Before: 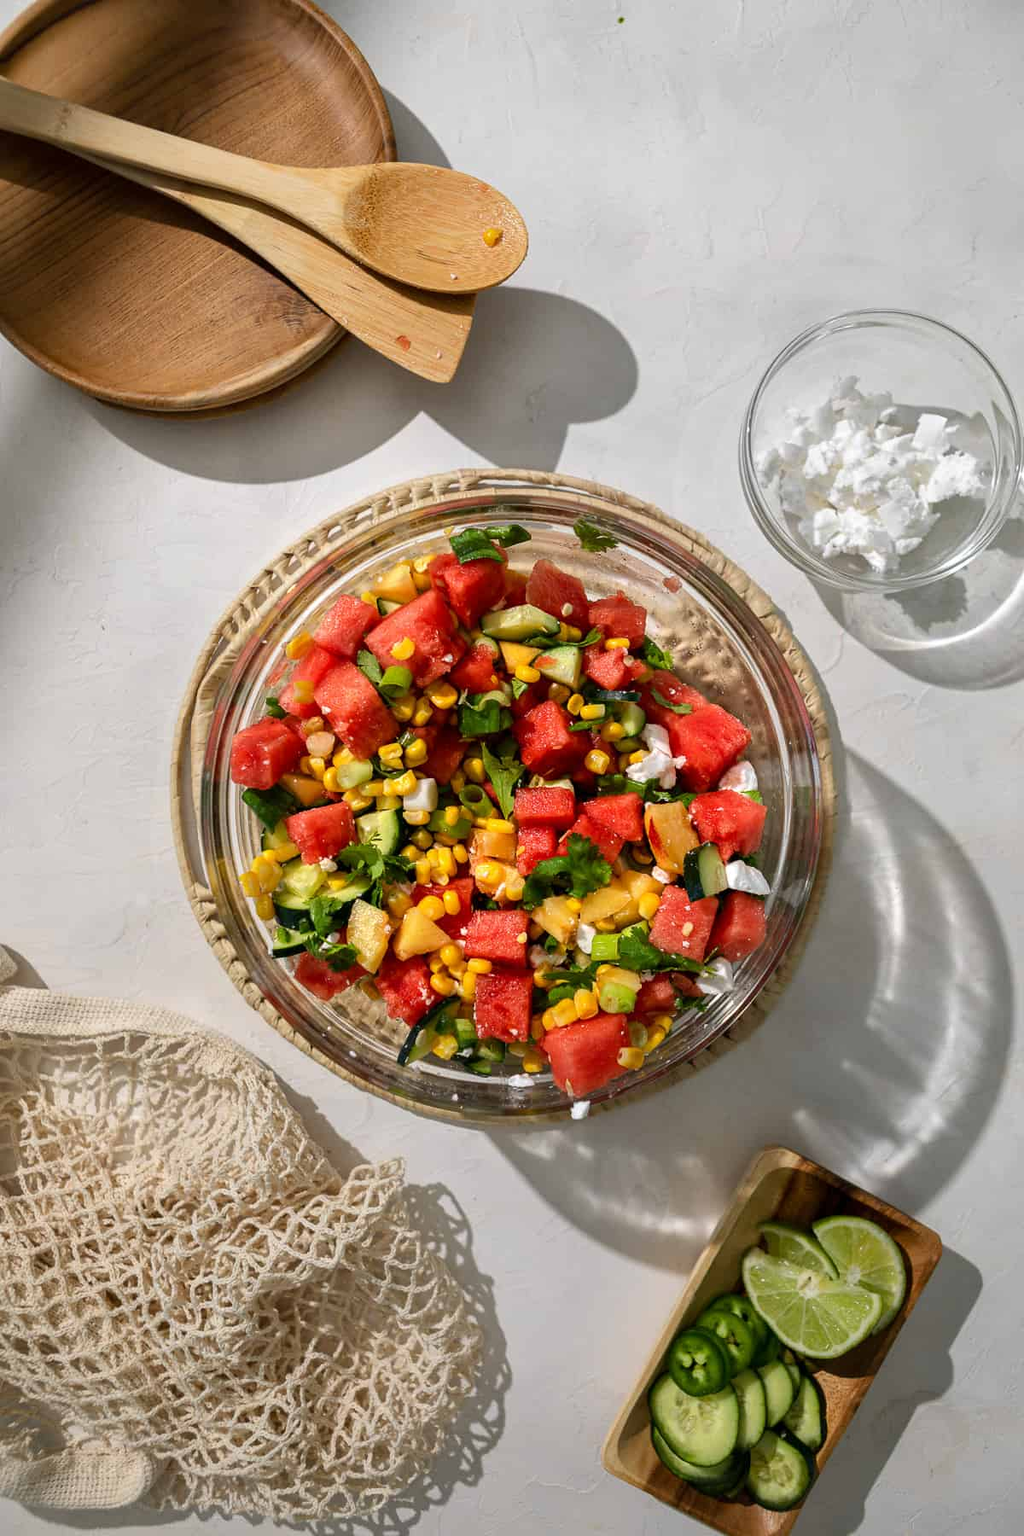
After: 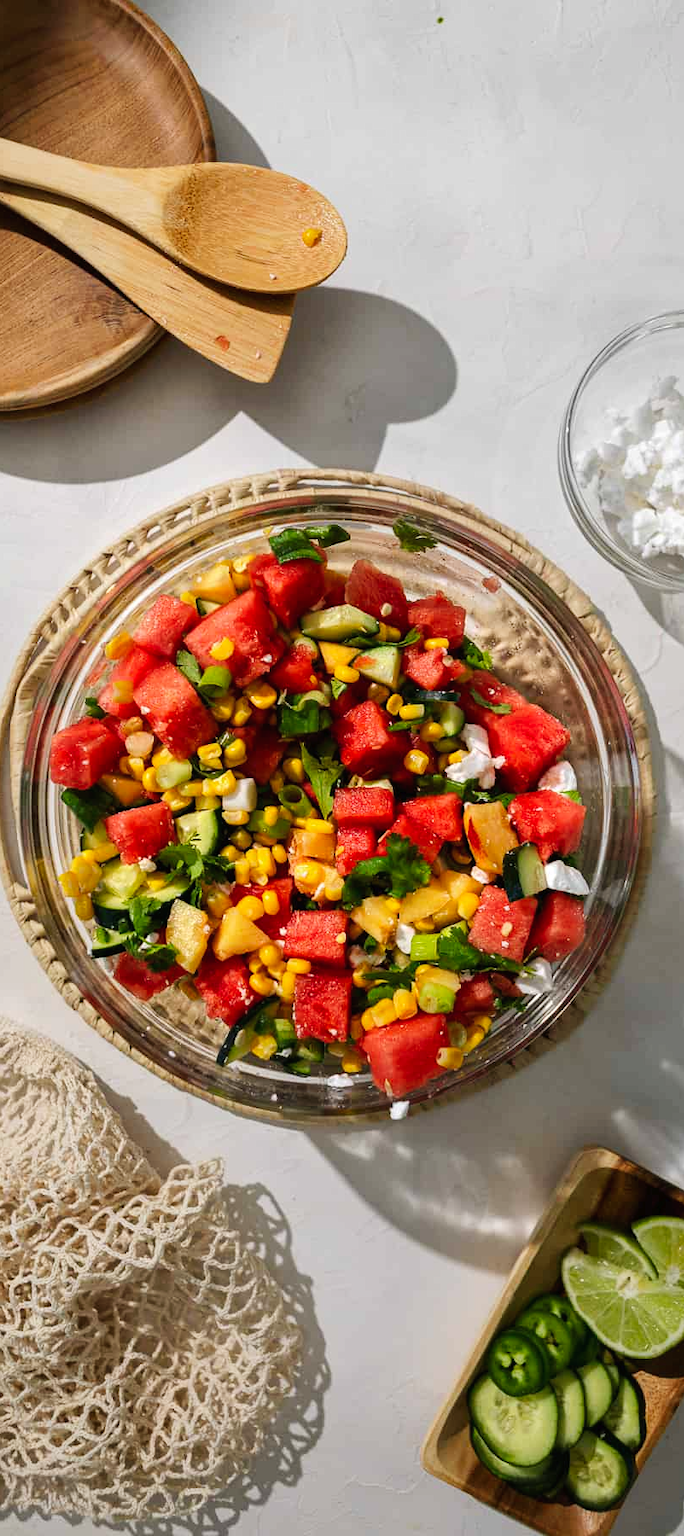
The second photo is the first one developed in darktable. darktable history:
tone curve: curves: ch0 [(0, 0) (0.003, 0.013) (0.011, 0.016) (0.025, 0.023) (0.044, 0.036) (0.069, 0.051) (0.1, 0.076) (0.136, 0.107) (0.177, 0.145) (0.224, 0.186) (0.277, 0.246) (0.335, 0.311) (0.399, 0.378) (0.468, 0.462) (0.543, 0.548) (0.623, 0.636) (0.709, 0.728) (0.801, 0.816) (0.898, 0.9) (1, 1)], preserve colors none
white balance: red 1, blue 1
crop and rotate: left 17.732%, right 15.423%
